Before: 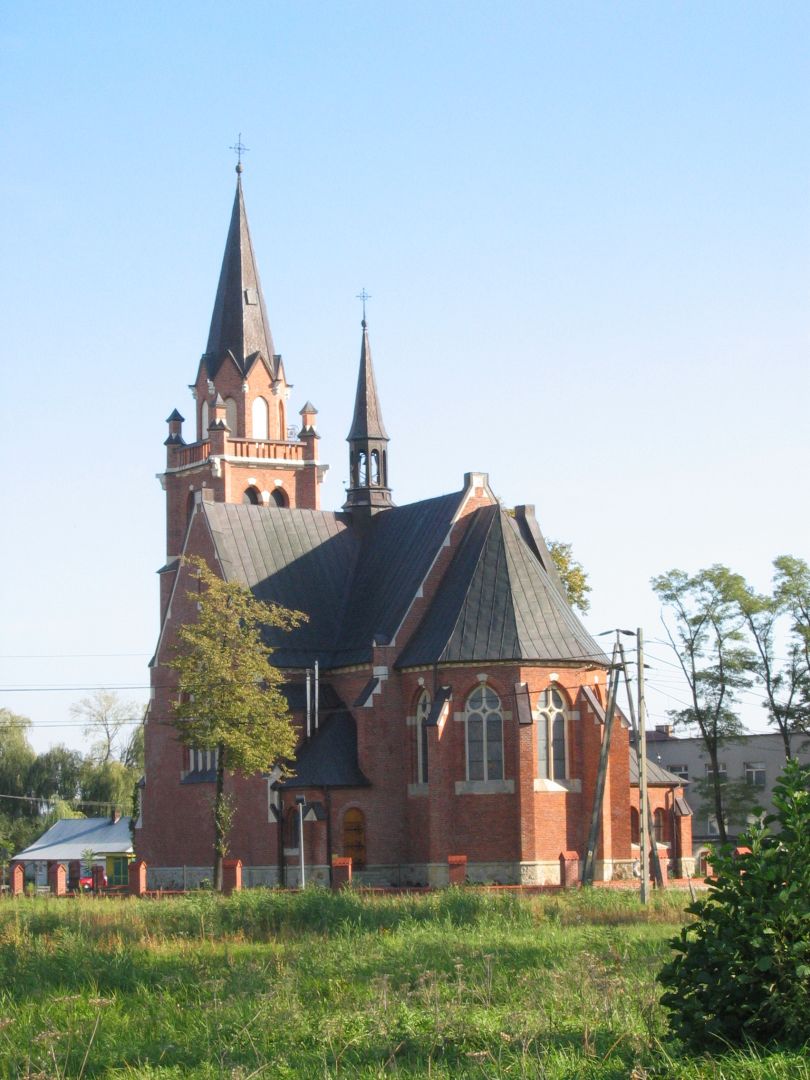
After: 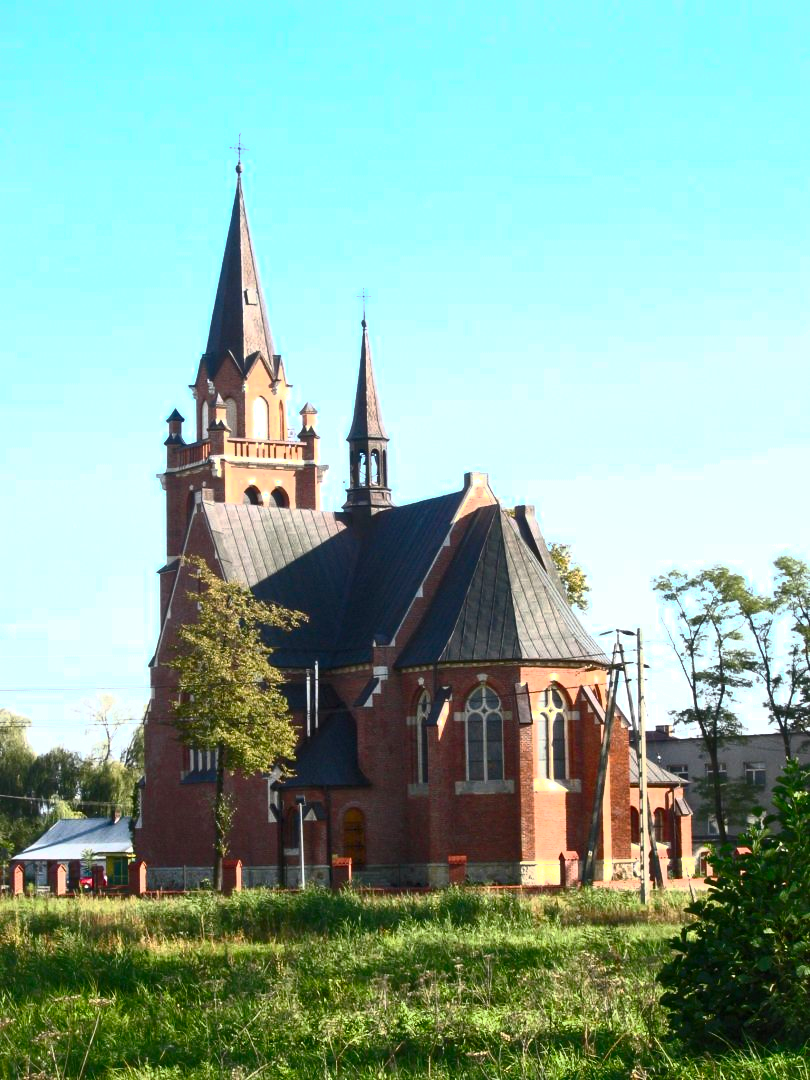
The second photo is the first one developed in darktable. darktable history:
local contrast: mode bilateral grid, contrast 25, coarseness 61, detail 152%, midtone range 0.2
base curve: curves: ch0 [(0, 0) (0.841, 0.609) (1, 1)], preserve colors none
contrast brightness saturation: contrast 0.836, brightness 0.584, saturation 0.599
